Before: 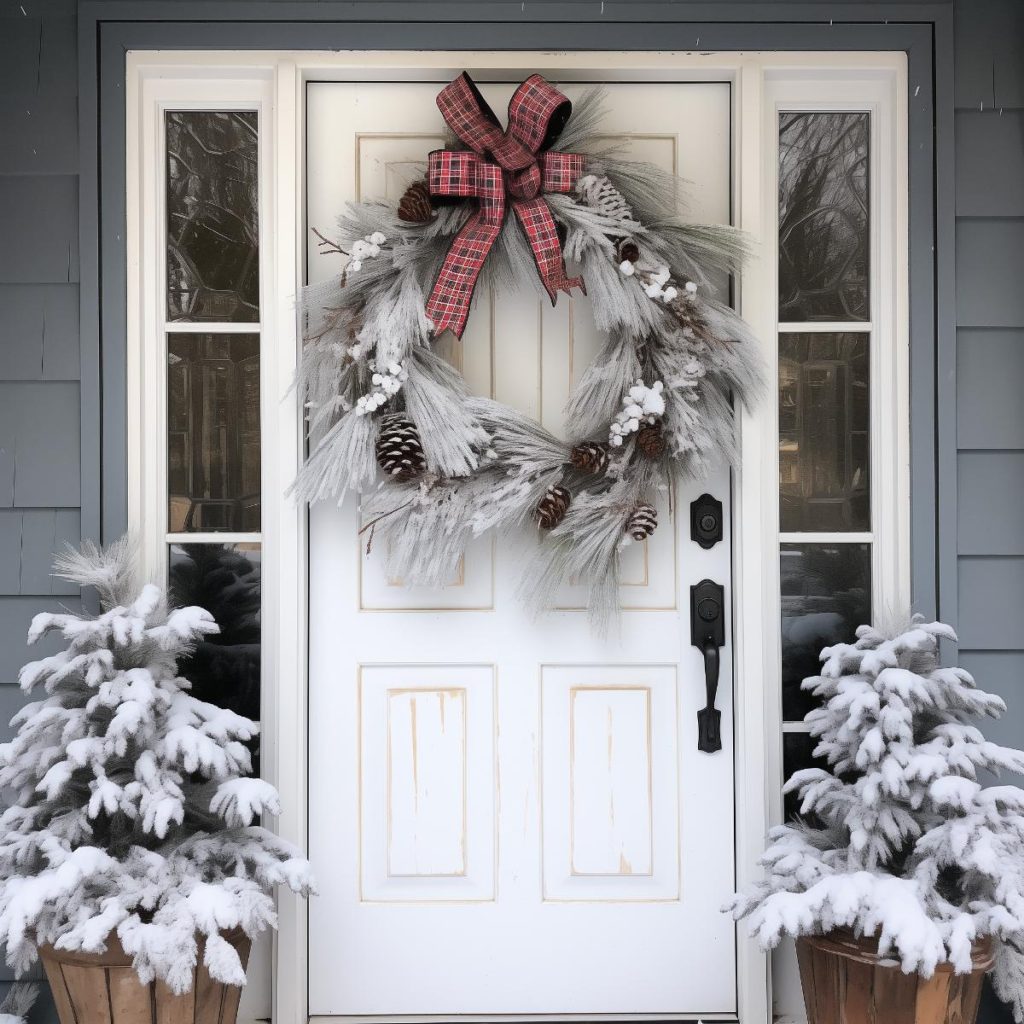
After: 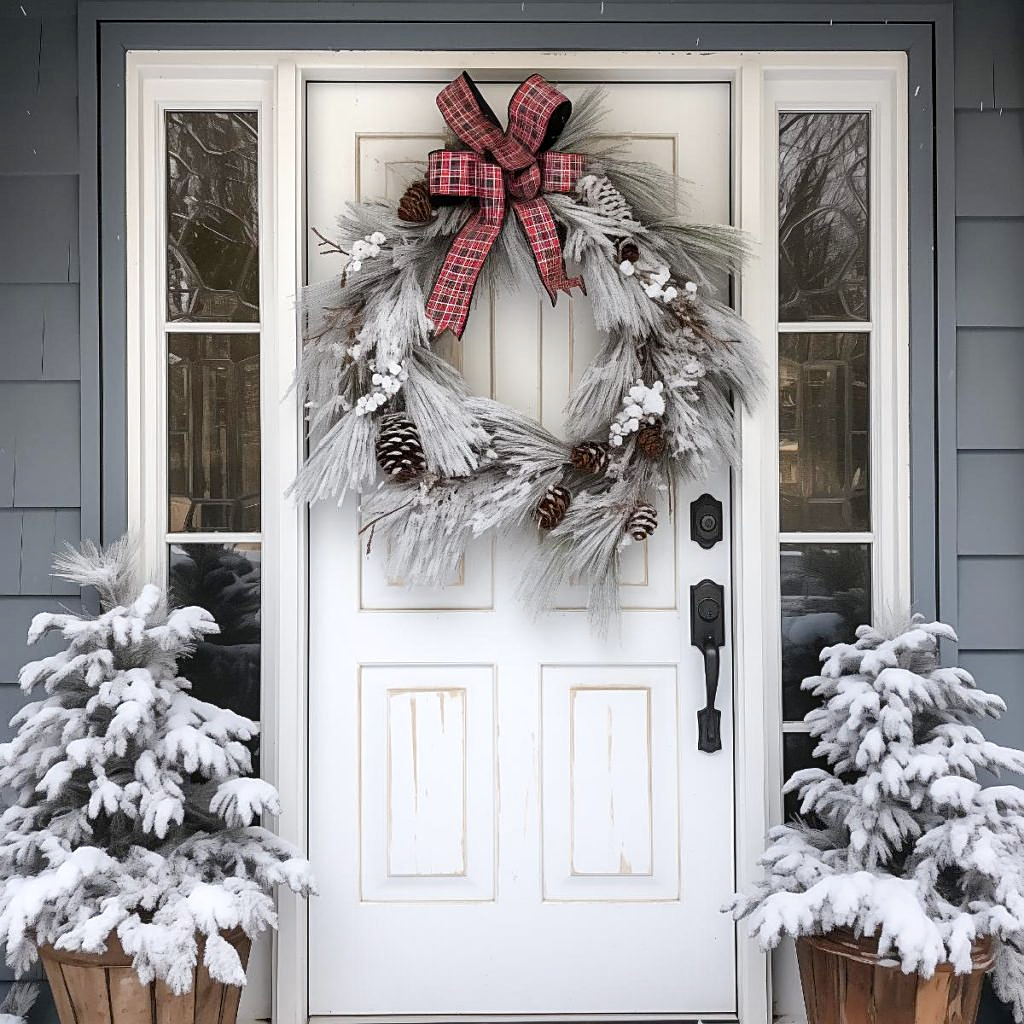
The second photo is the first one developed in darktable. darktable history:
color balance rgb: perceptual saturation grading › global saturation 20%, perceptual saturation grading › highlights -49.579%, perceptual saturation grading › shadows 25.791%
shadows and highlights: shadows -8.54, white point adjustment 1.4, highlights 10.8
local contrast: on, module defaults
sharpen: on, module defaults
